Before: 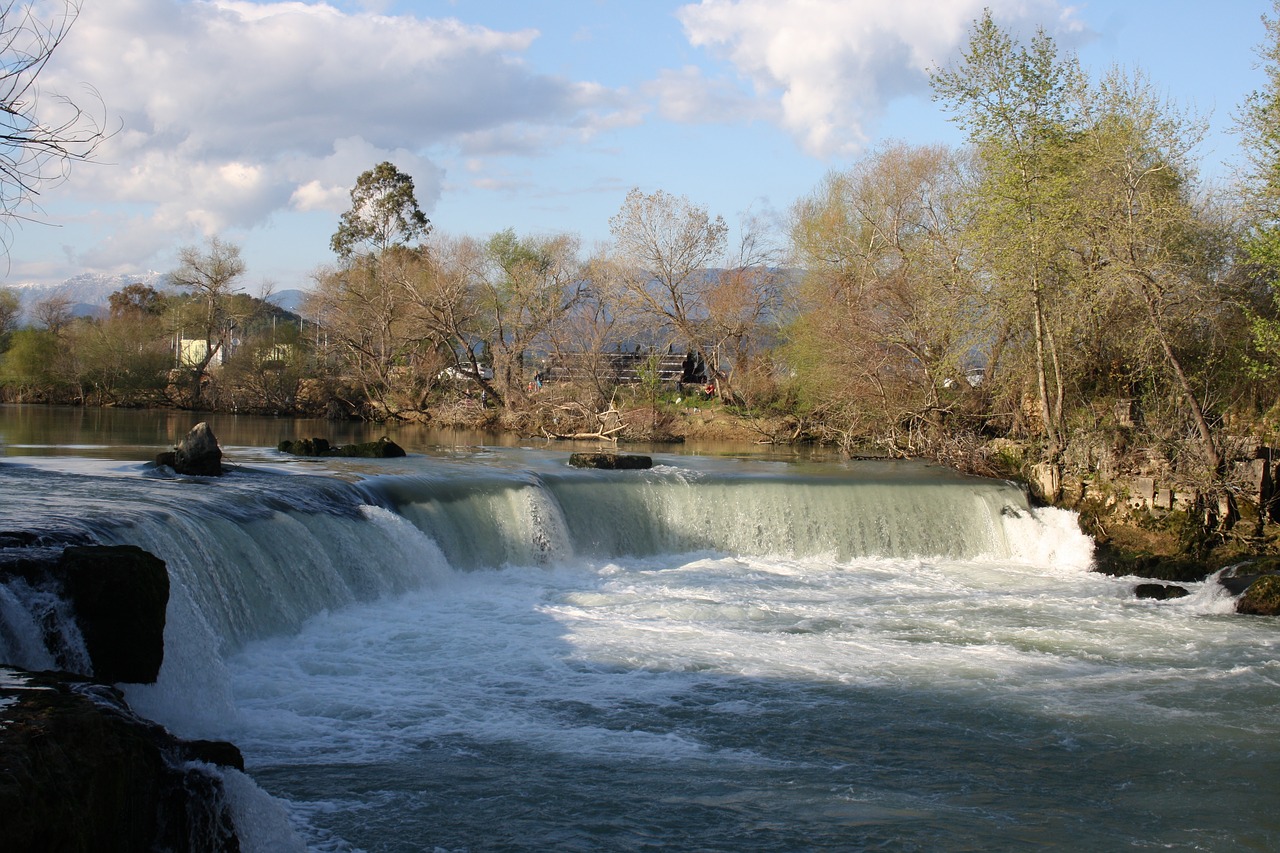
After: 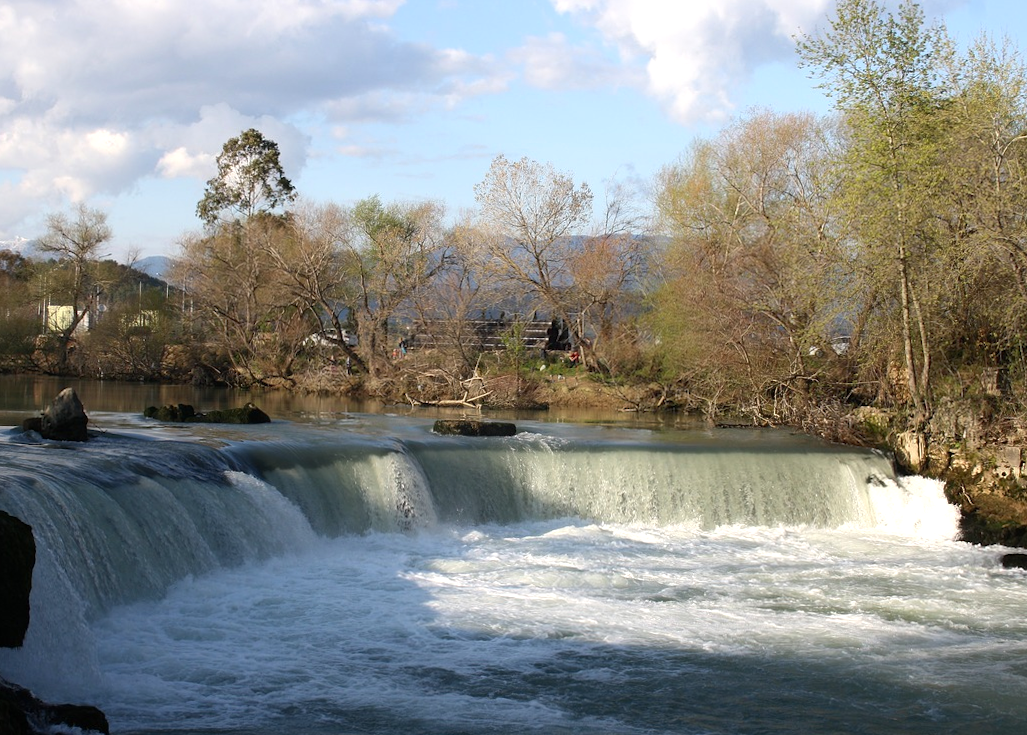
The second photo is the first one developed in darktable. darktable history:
rotate and perspective: rotation 0.192°, lens shift (horizontal) -0.015, crop left 0.005, crop right 0.996, crop top 0.006, crop bottom 0.99
crop: left 9.929%, top 3.475%, right 9.188%, bottom 9.529%
tone equalizer: -8 EV -0.001 EV, -7 EV 0.001 EV, -6 EV -0.002 EV, -5 EV -0.003 EV, -4 EV -0.062 EV, -3 EV -0.222 EV, -2 EV -0.267 EV, -1 EV 0.105 EV, +0 EV 0.303 EV
